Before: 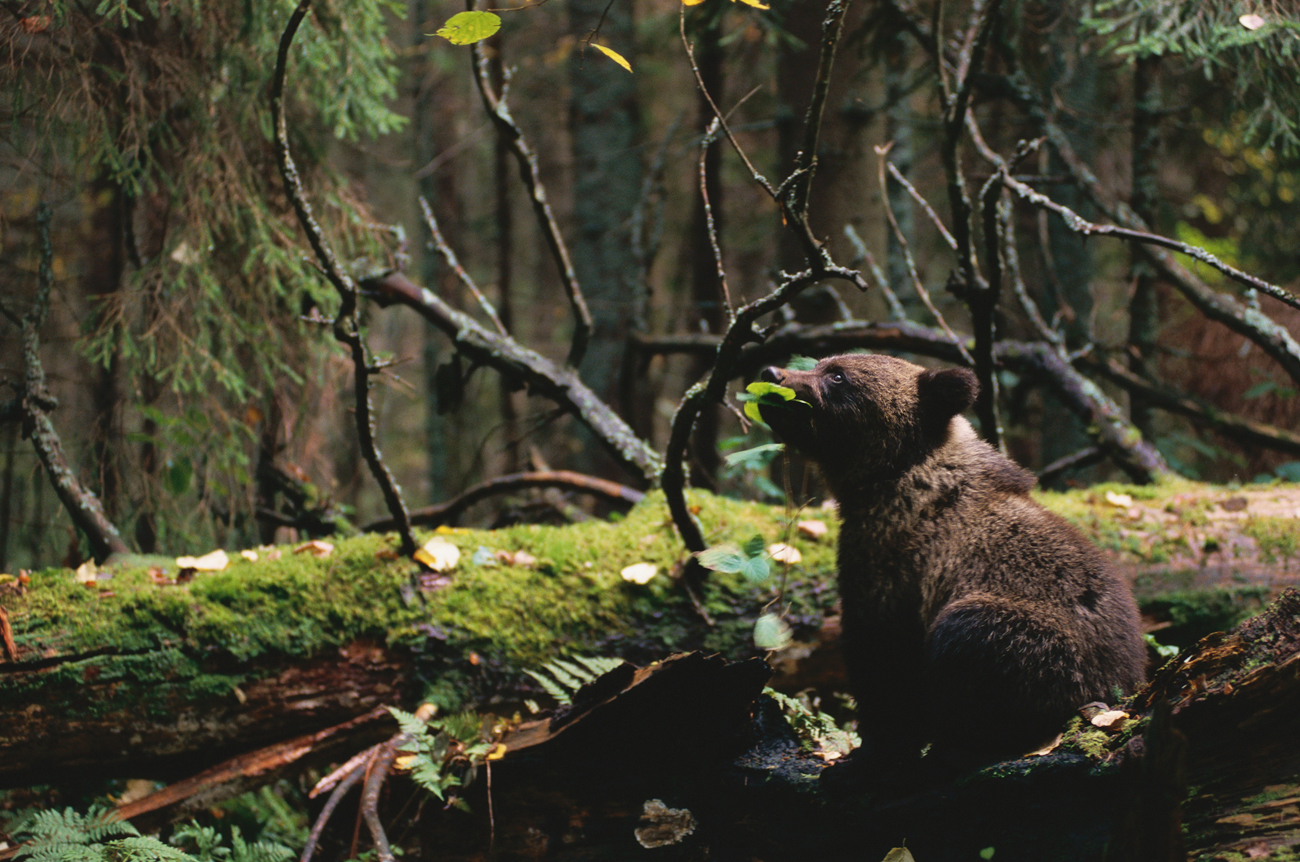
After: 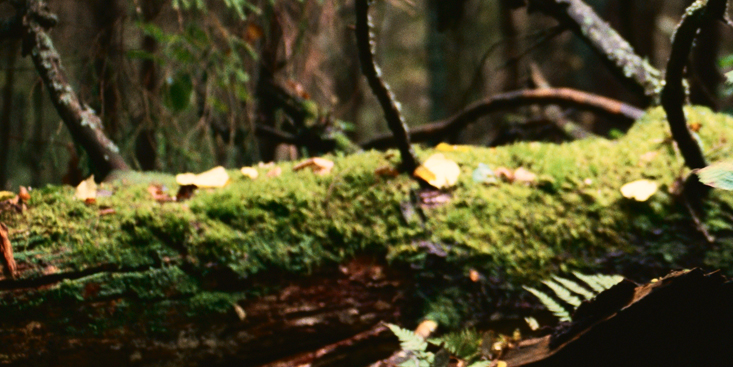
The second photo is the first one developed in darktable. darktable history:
white balance: red 1.045, blue 0.932
contrast brightness saturation: contrast 0.28
crop: top 44.483%, right 43.593%, bottom 12.892%
